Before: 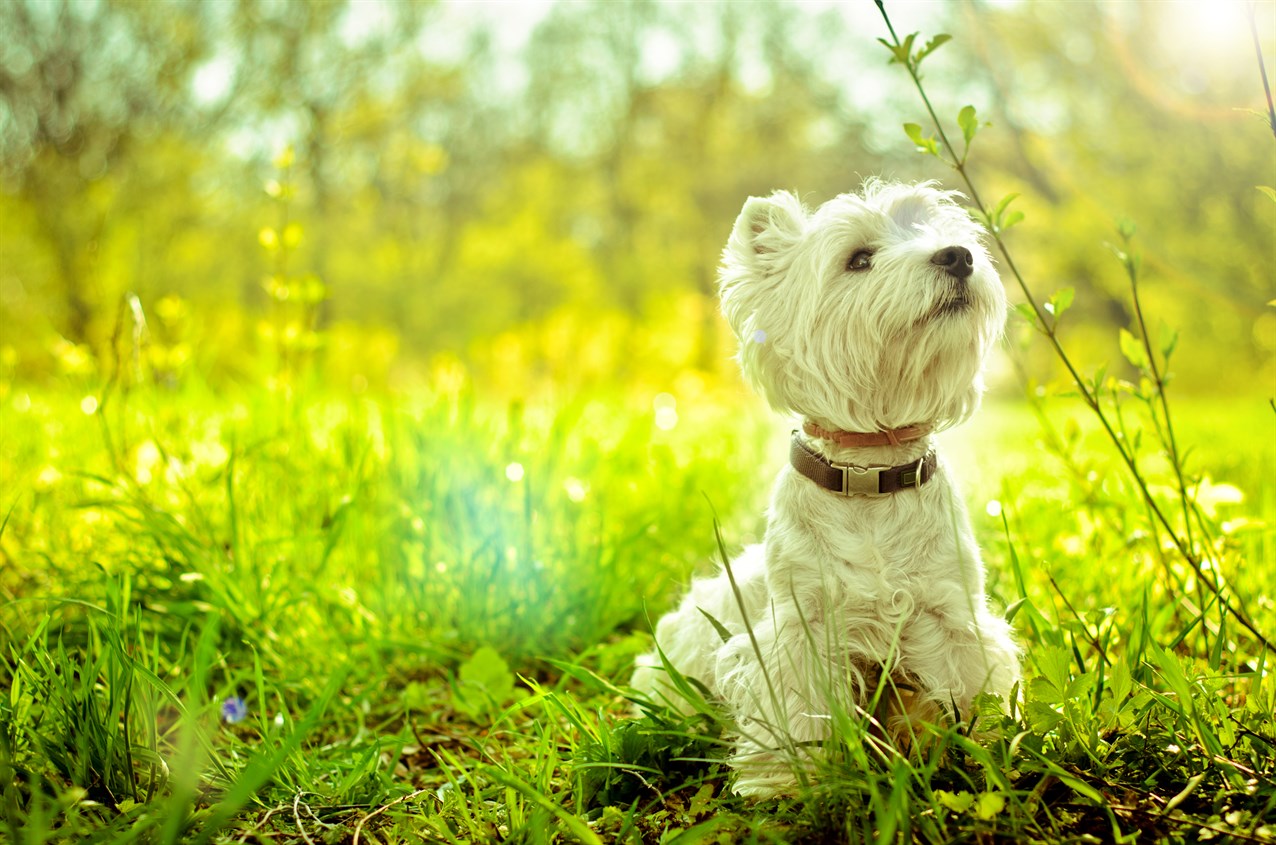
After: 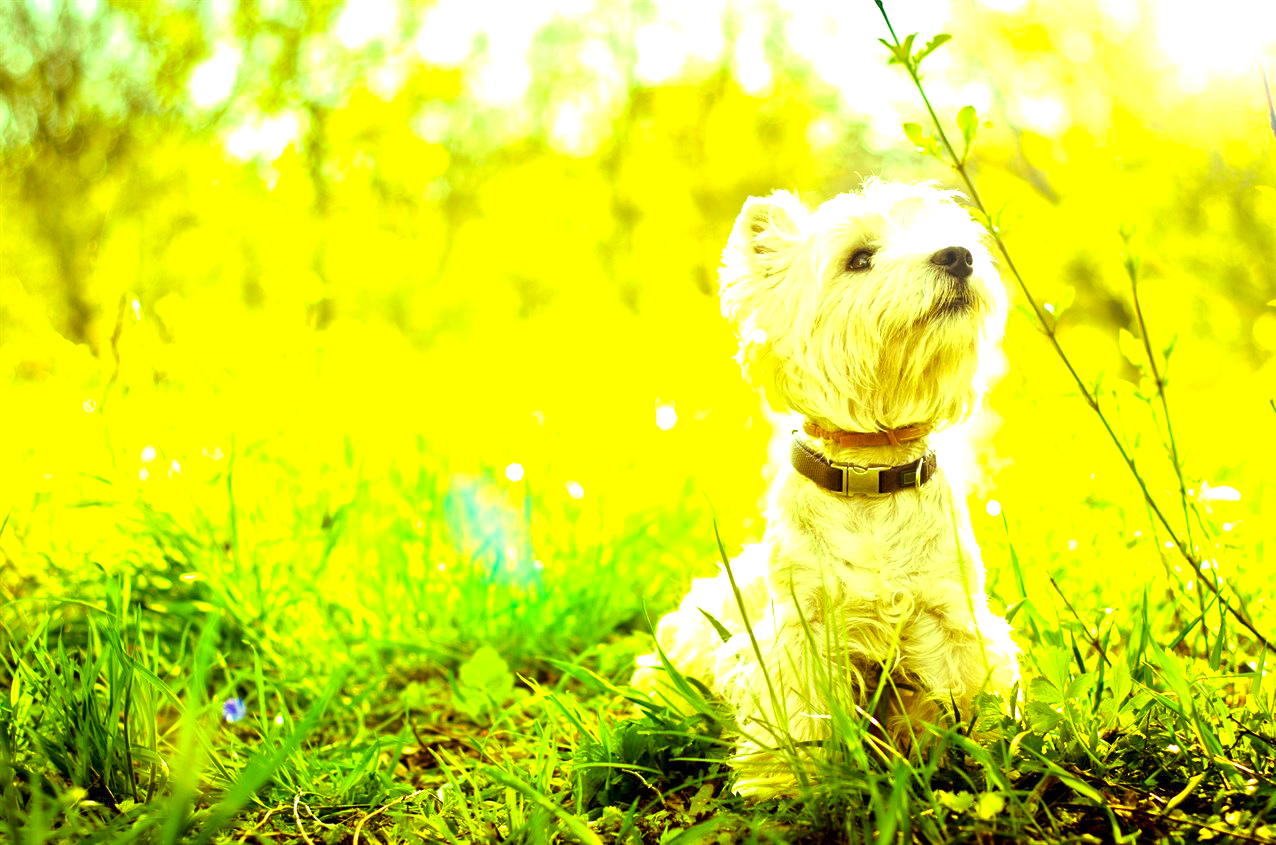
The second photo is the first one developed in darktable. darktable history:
color balance rgb: linear chroma grading › global chroma 9.349%, perceptual saturation grading › global saturation 29.984%, perceptual brilliance grading › global brilliance 30.209%, global vibrance 15.067%
